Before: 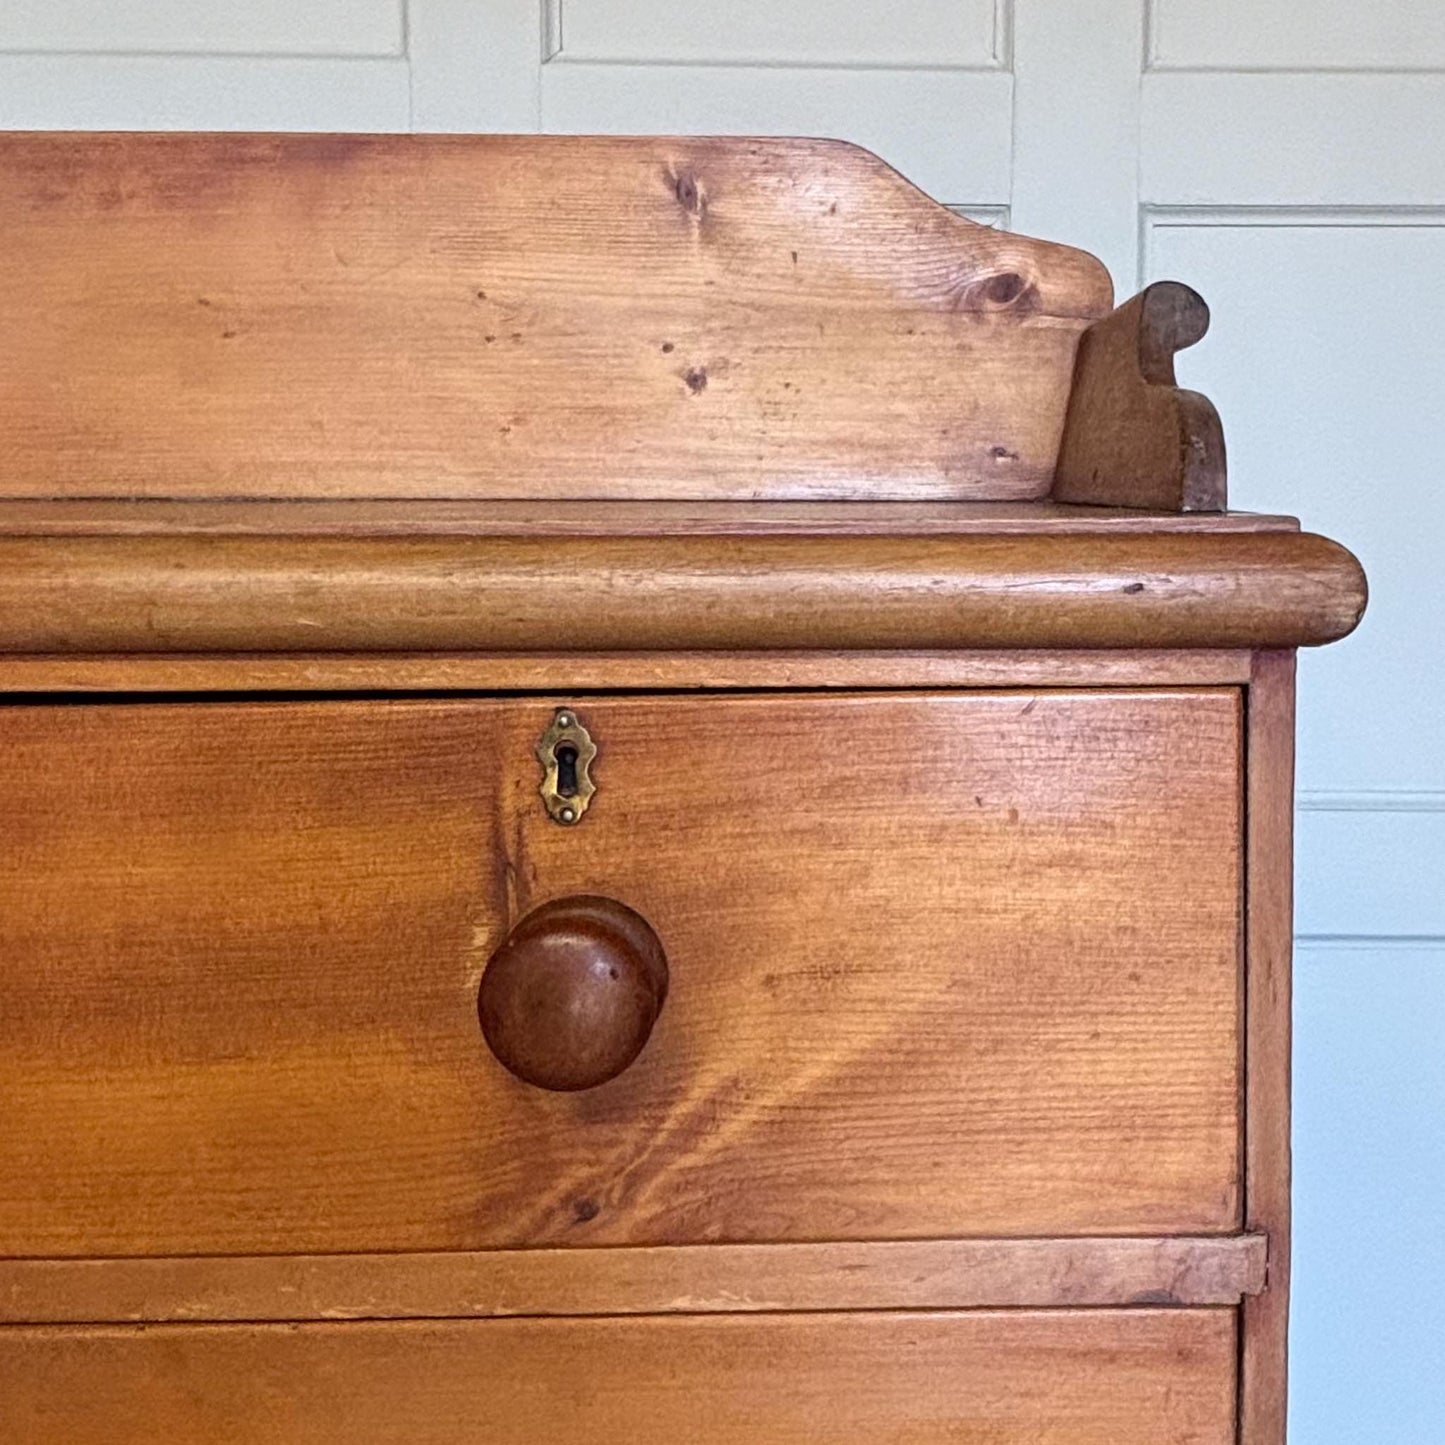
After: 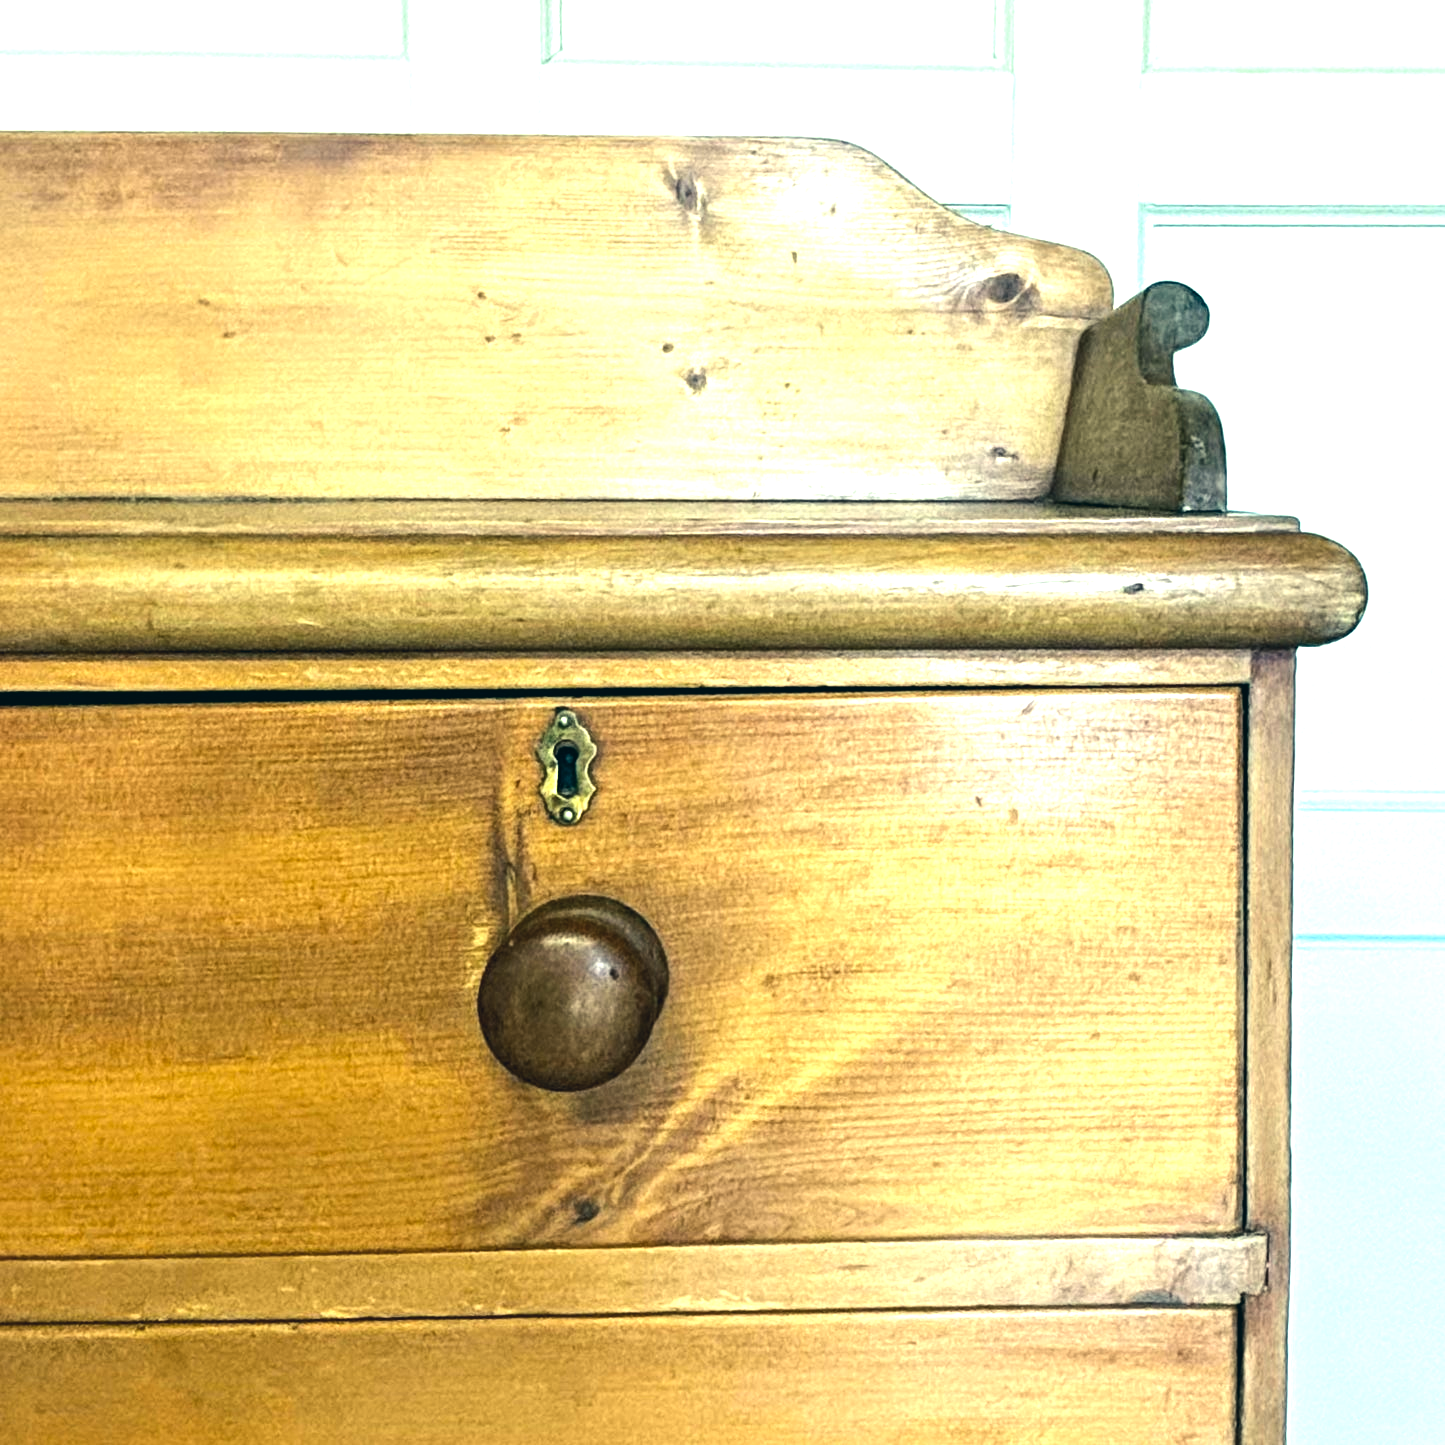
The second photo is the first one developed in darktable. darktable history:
exposure: exposure 0.636 EV, compensate highlight preservation false
tone equalizer: -8 EV -0.75 EV, -7 EV -0.7 EV, -6 EV -0.6 EV, -5 EV -0.4 EV, -3 EV 0.4 EV, -2 EV 0.6 EV, -1 EV 0.7 EV, +0 EV 0.75 EV, edges refinement/feathering 500, mask exposure compensation -1.57 EV, preserve details no
color correction: highlights a* -20.08, highlights b* 9.8, shadows a* -20.4, shadows b* -10.76
